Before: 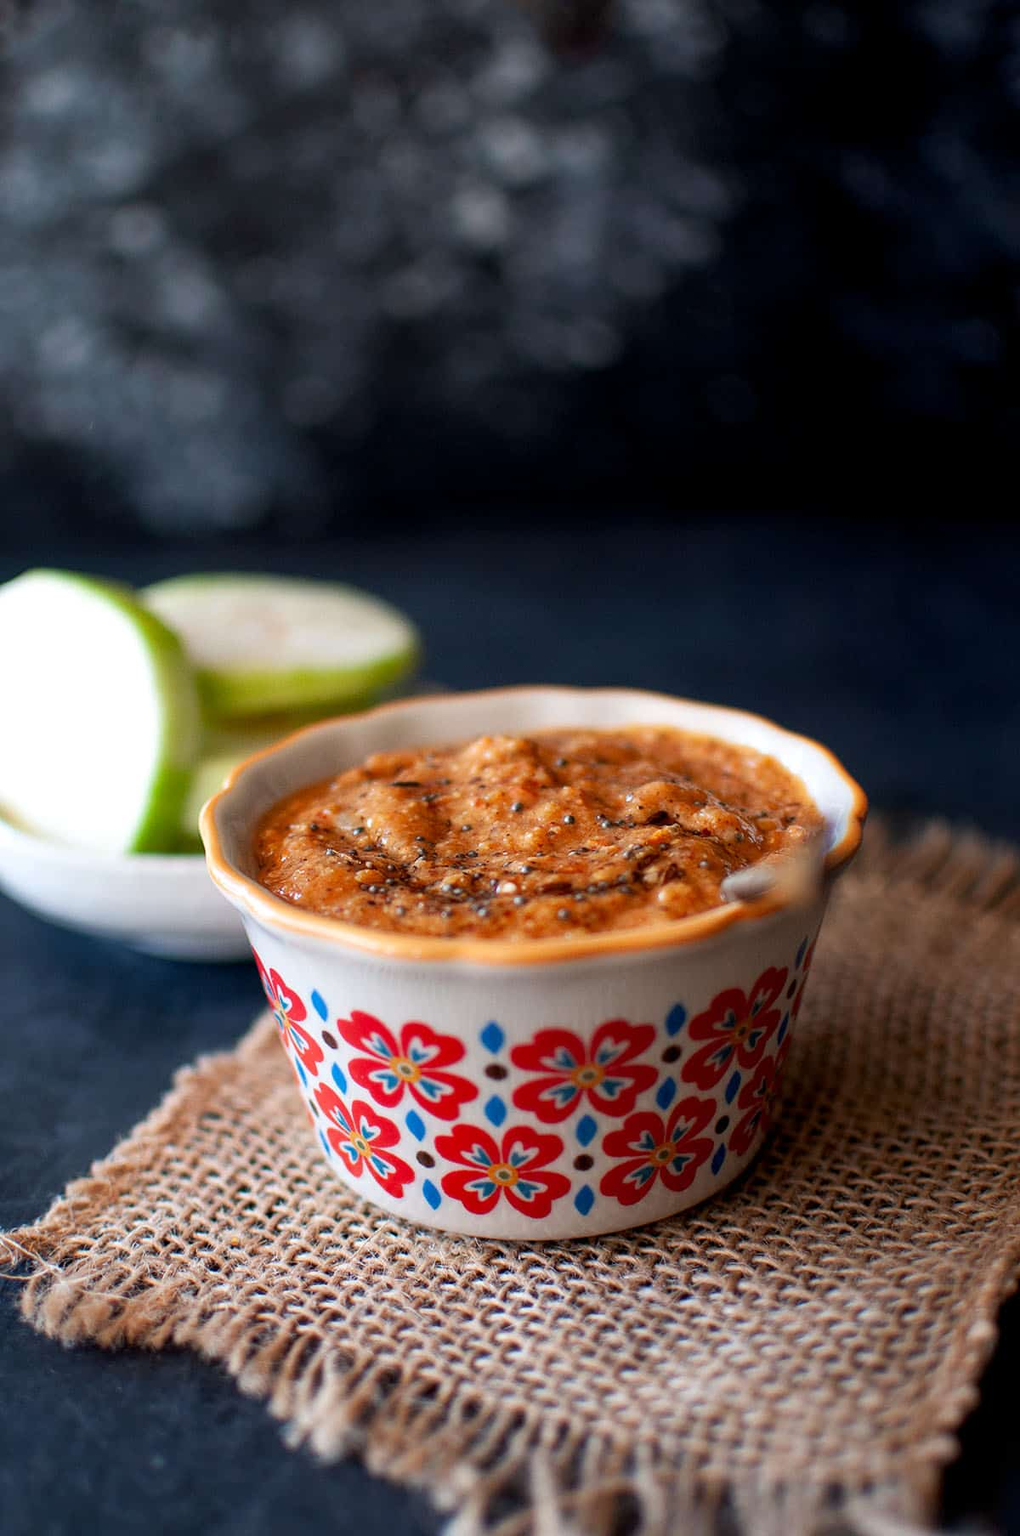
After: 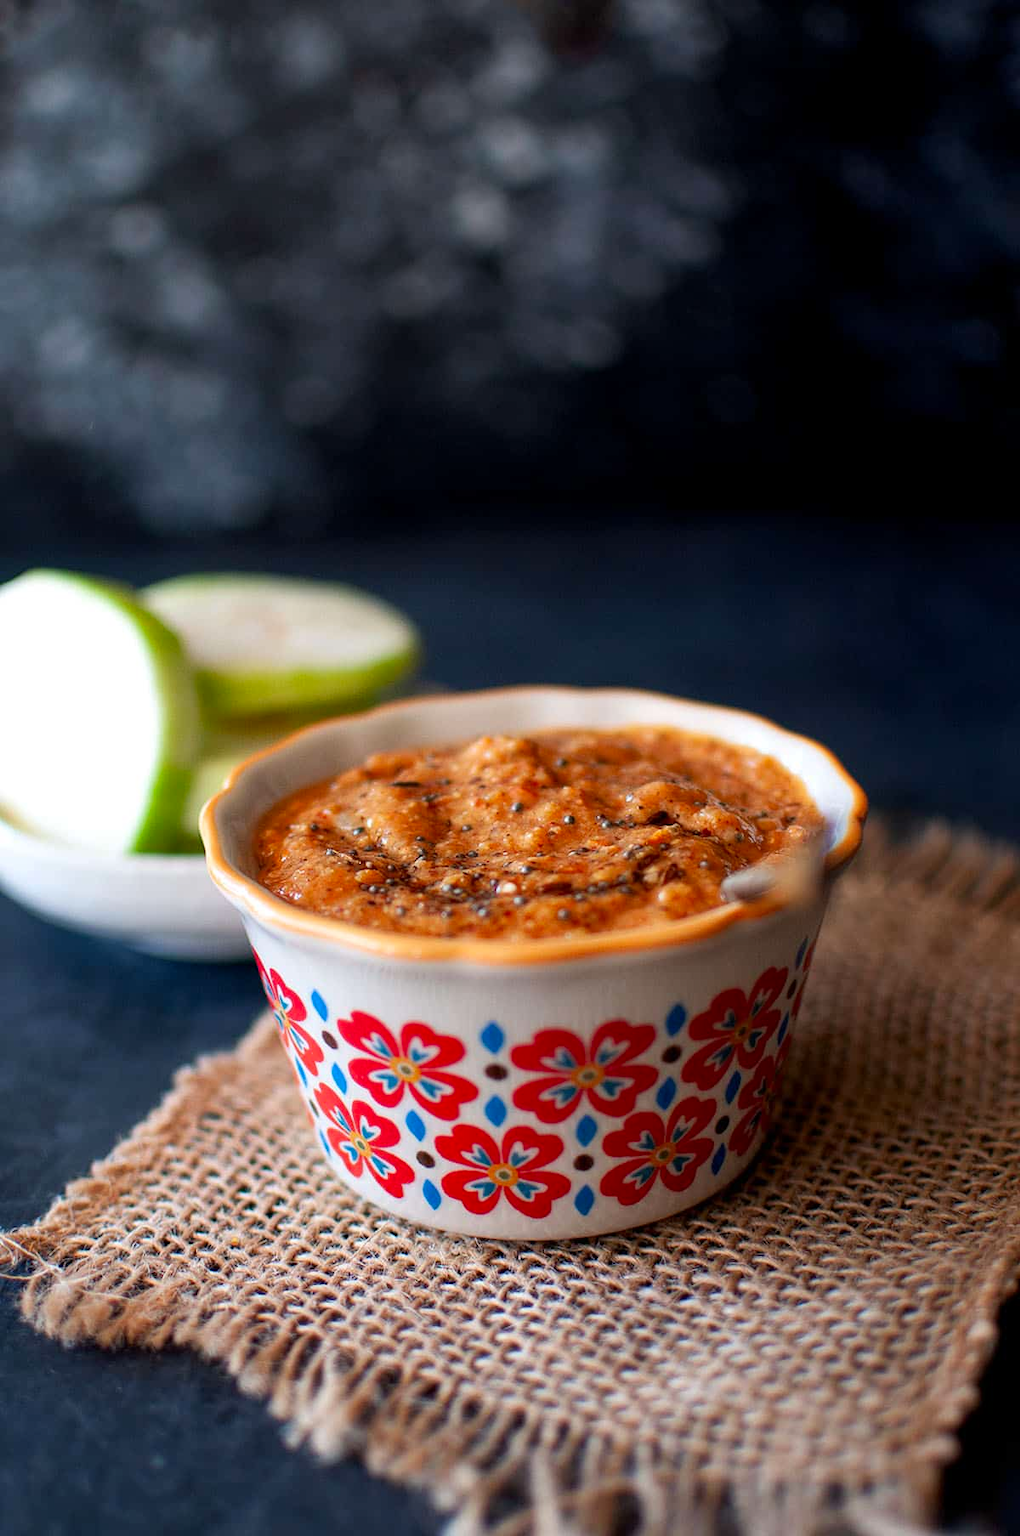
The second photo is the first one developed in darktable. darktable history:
color contrast: green-magenta contrast 1.1, blue-yellow contrast 1.1, unbound 0
exposure: compensate exposure bias true, compensate highlight preservation false
